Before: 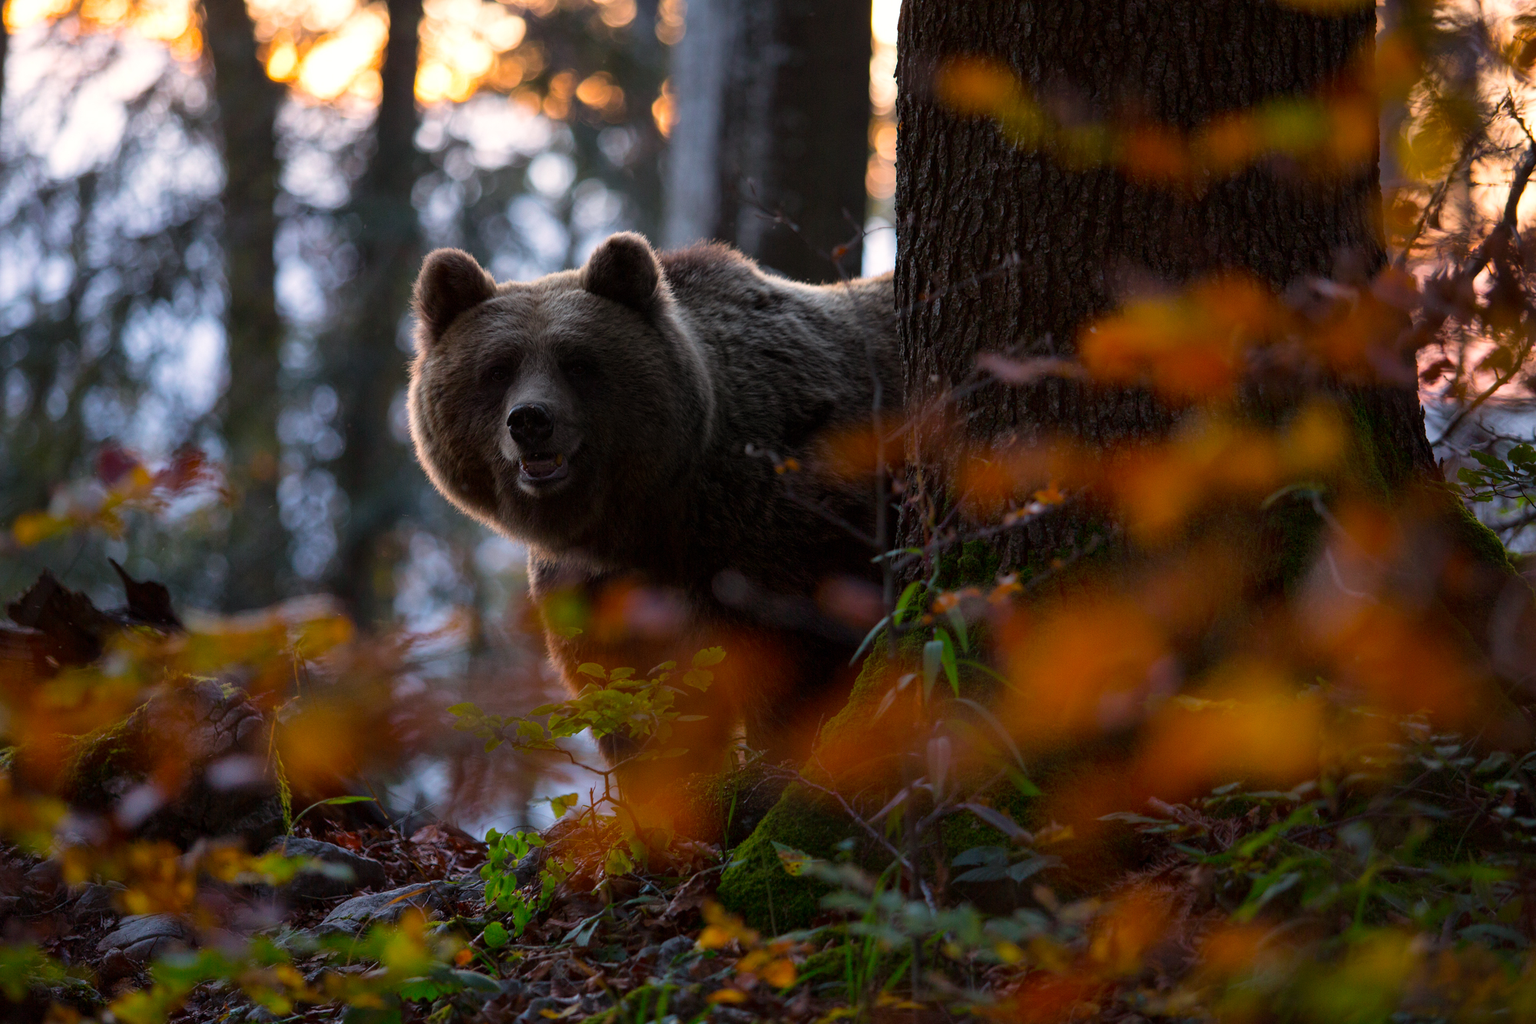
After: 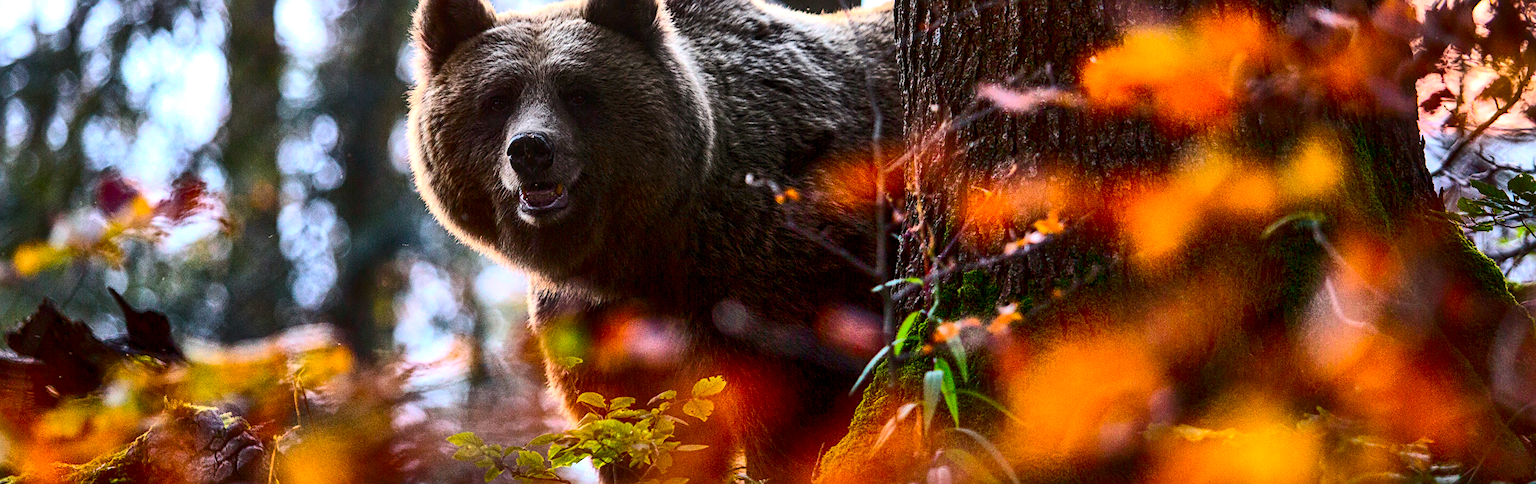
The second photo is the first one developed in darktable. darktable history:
shadows and highlights: shadows 59.26, soften with gaussian
exposure: black level correction 0, exposure 1.199 EV, compensate highlight preservation false
crop and rotate: top 26.447%, bottom 26.205%
sharpen: on, module defaults
contrast brightness saturation: contrast 0.4, brightness 0.054, saturation 0.255
local contrast: on, module defaults
